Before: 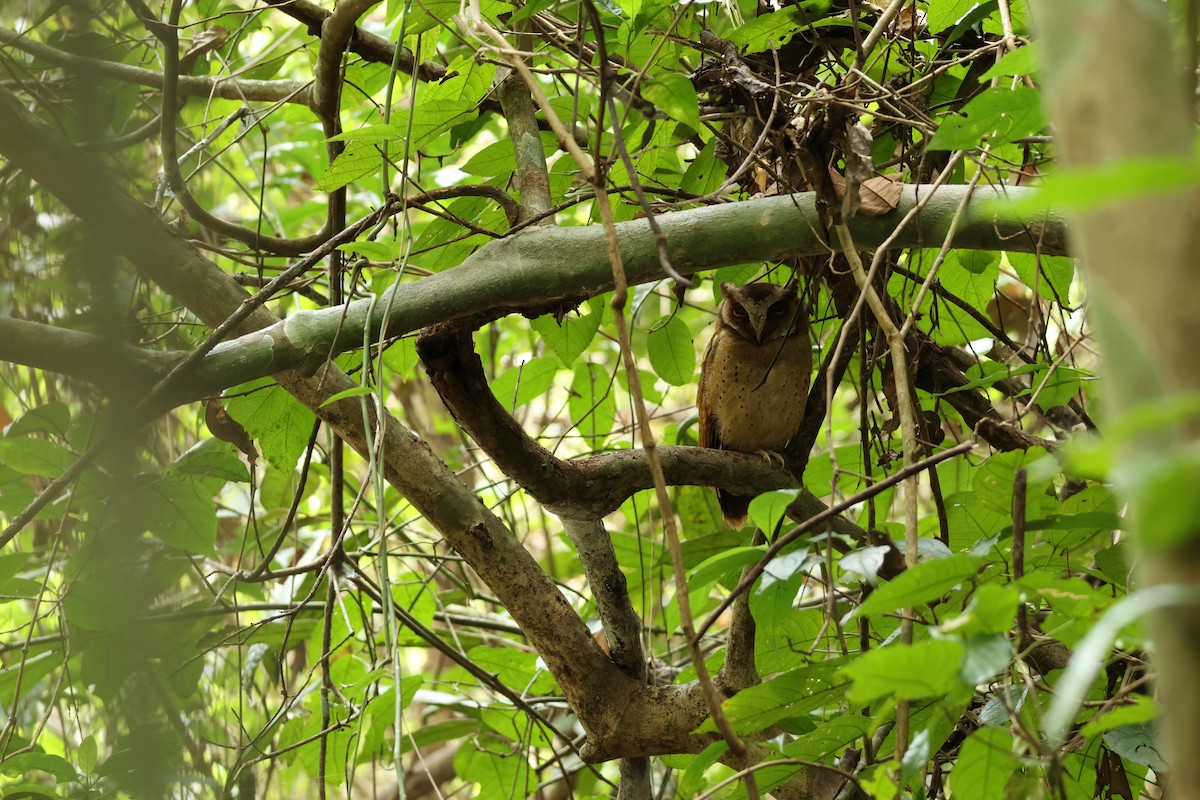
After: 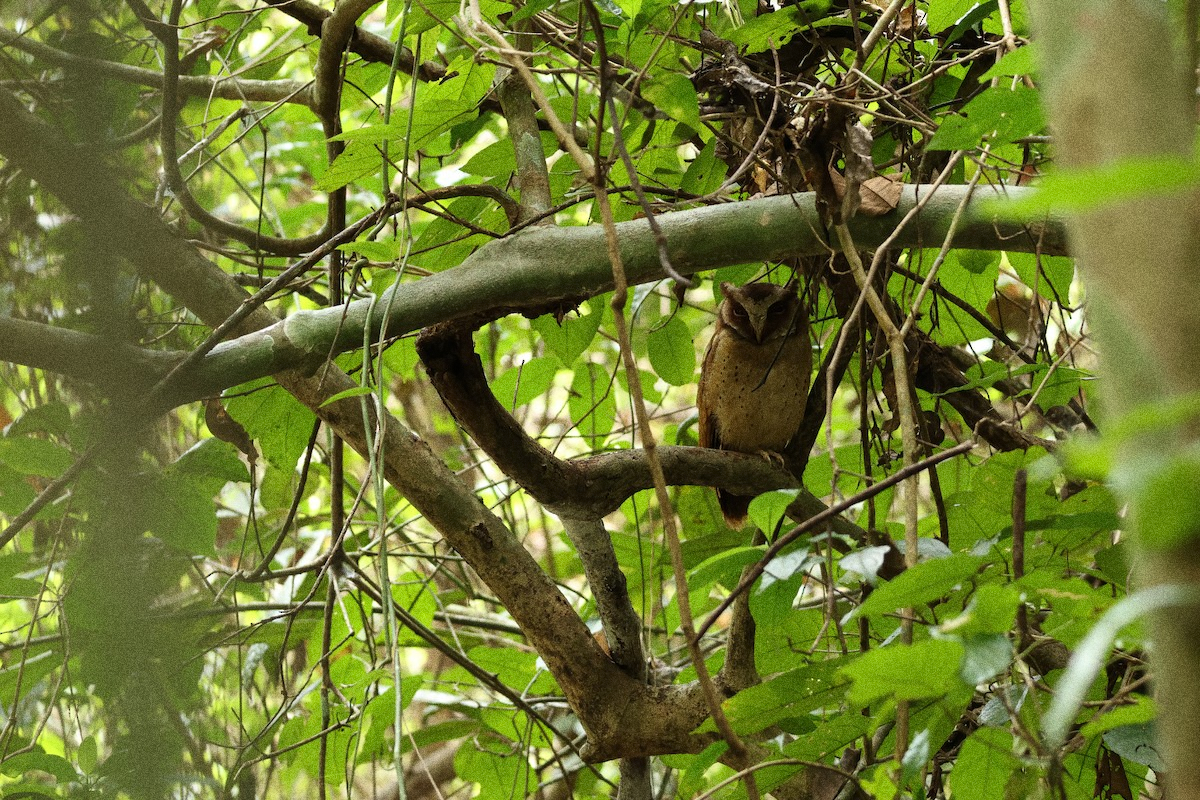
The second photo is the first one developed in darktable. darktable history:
base curve: curves: ch0 [(0, 0) (0.303, 0.277) (1, 1)]
grain: coarseness 0.09 ISO, strength 40%
